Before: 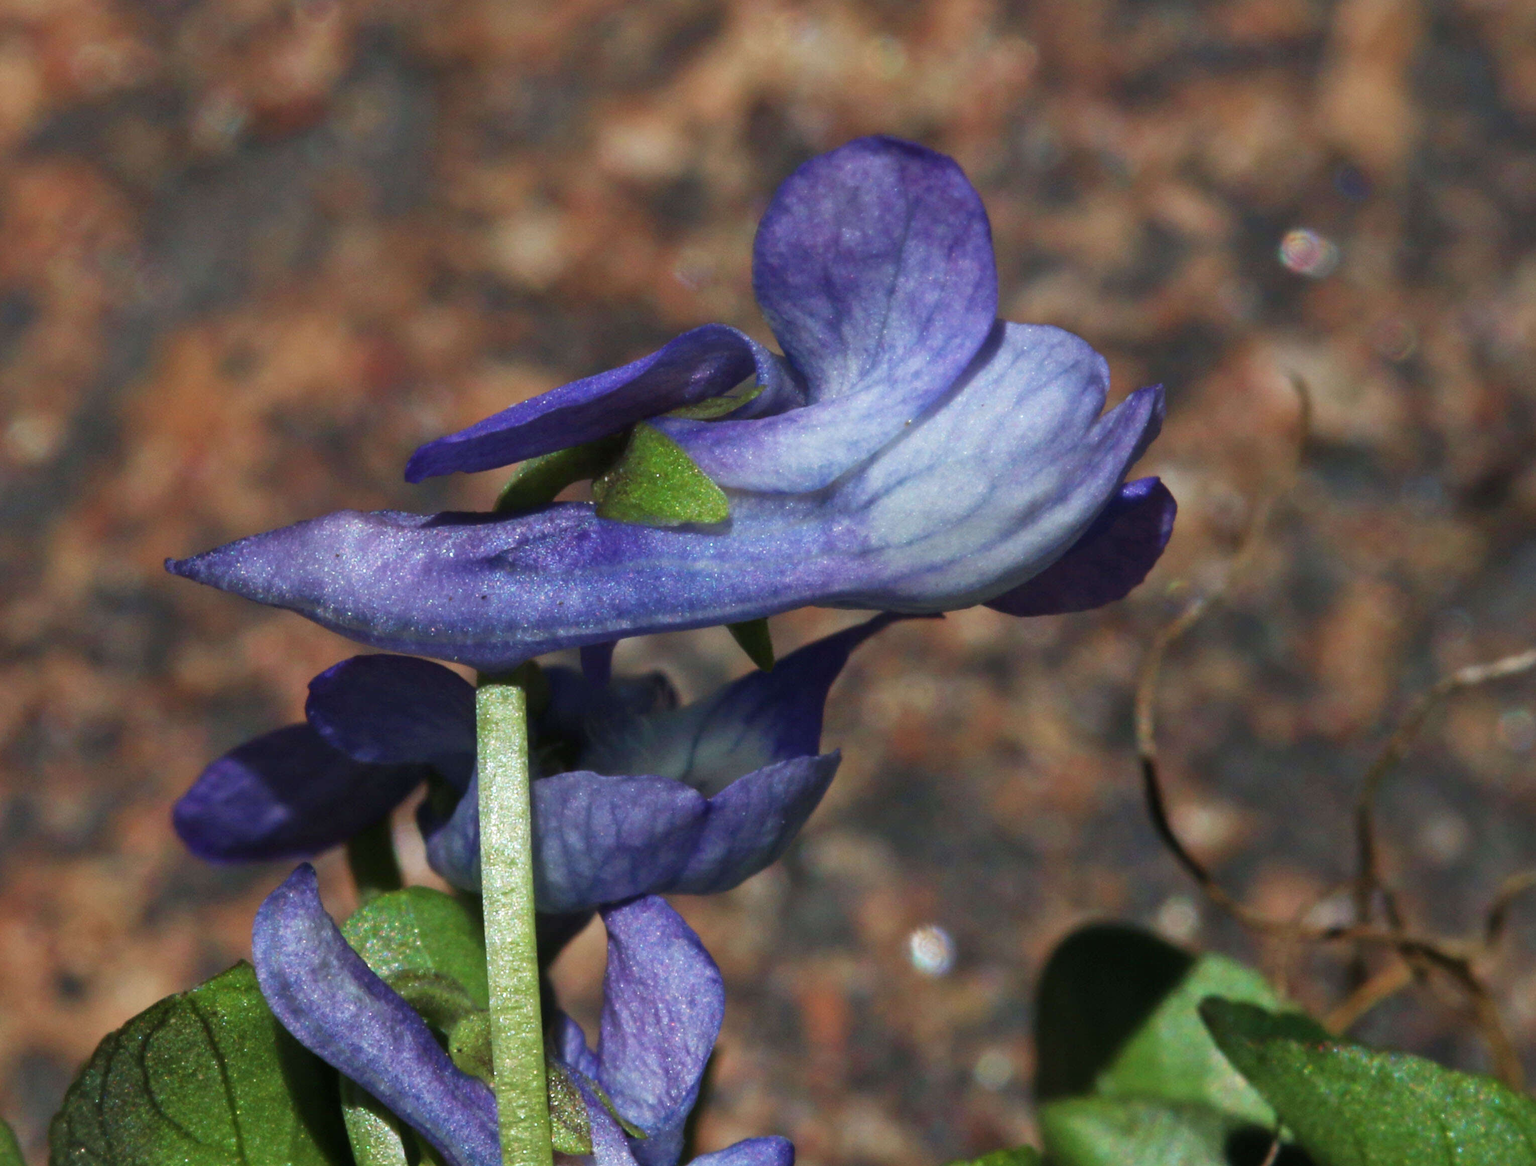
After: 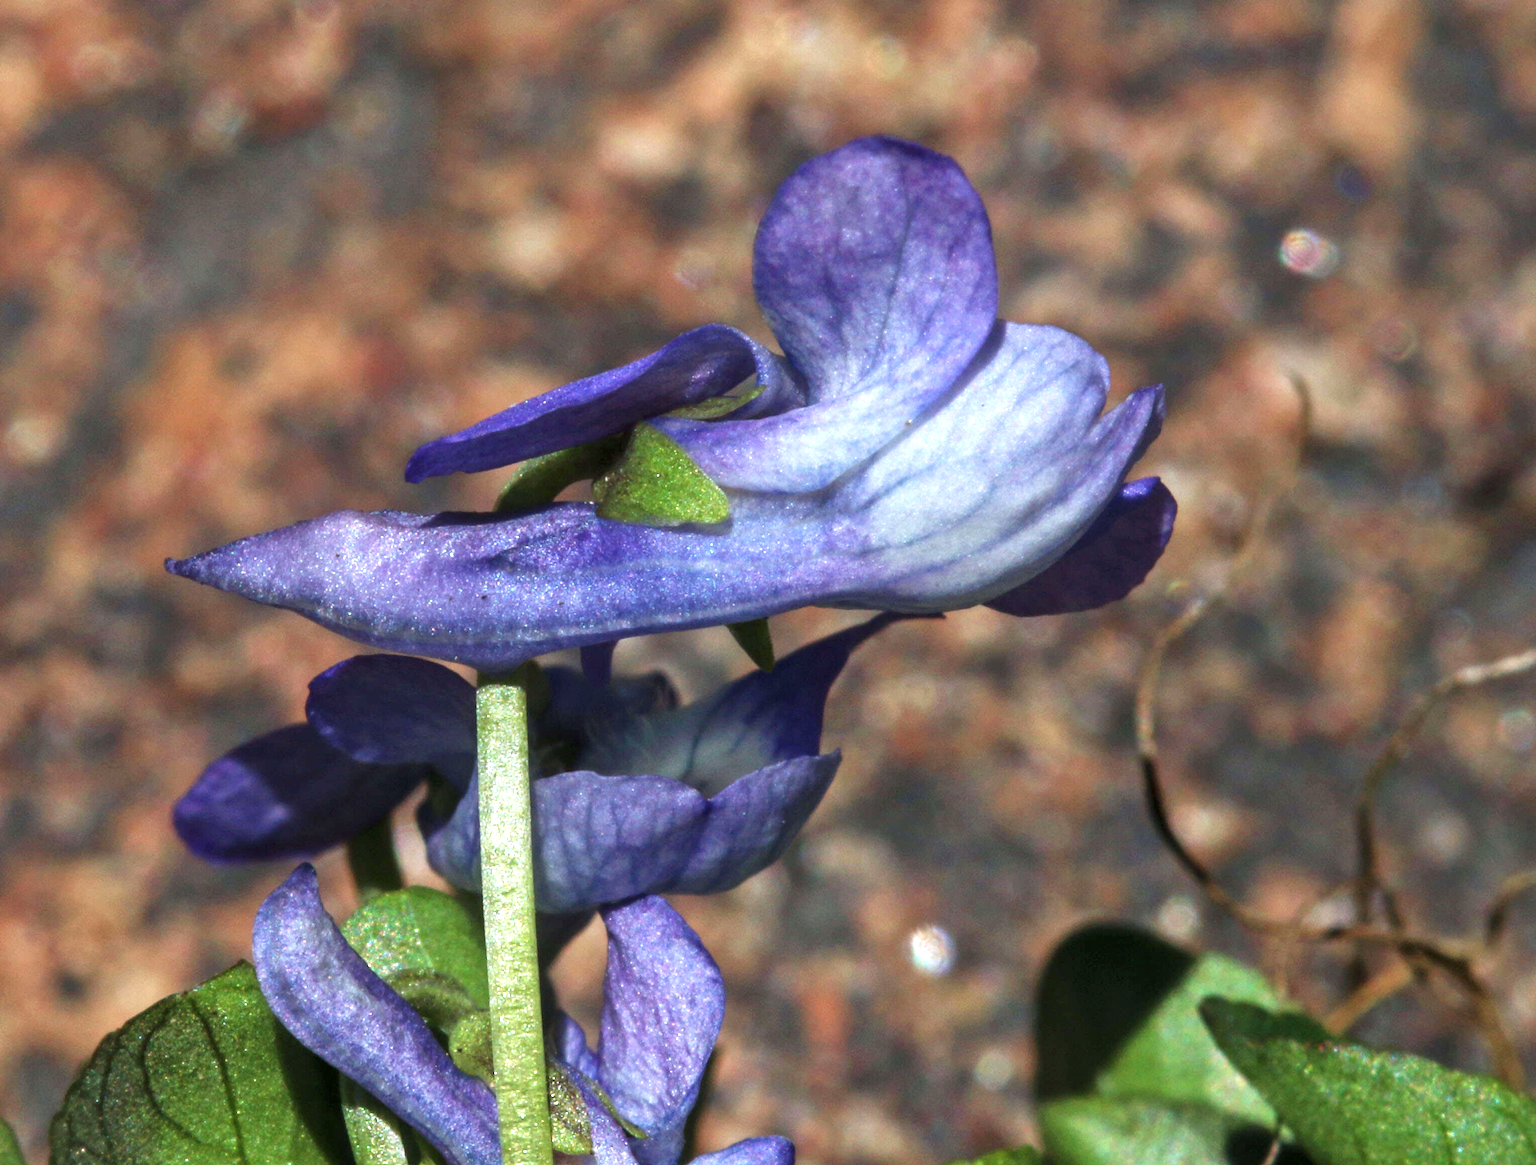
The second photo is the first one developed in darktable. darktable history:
local contrast: on, module defaults
exposure: black level correction 0, exposure 0.693 EV, compensate highlight preservation false
